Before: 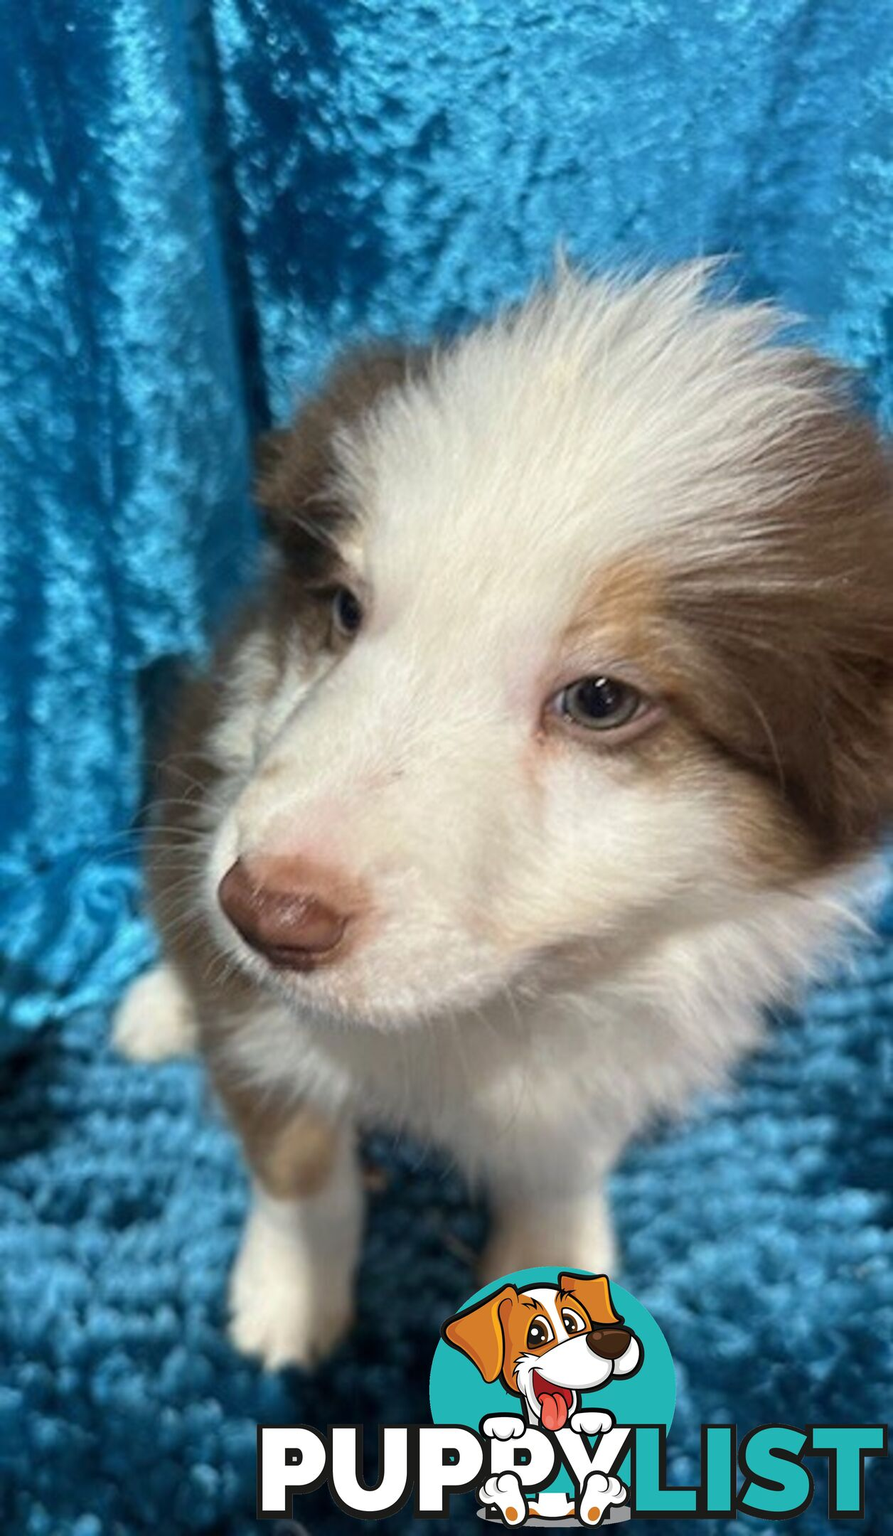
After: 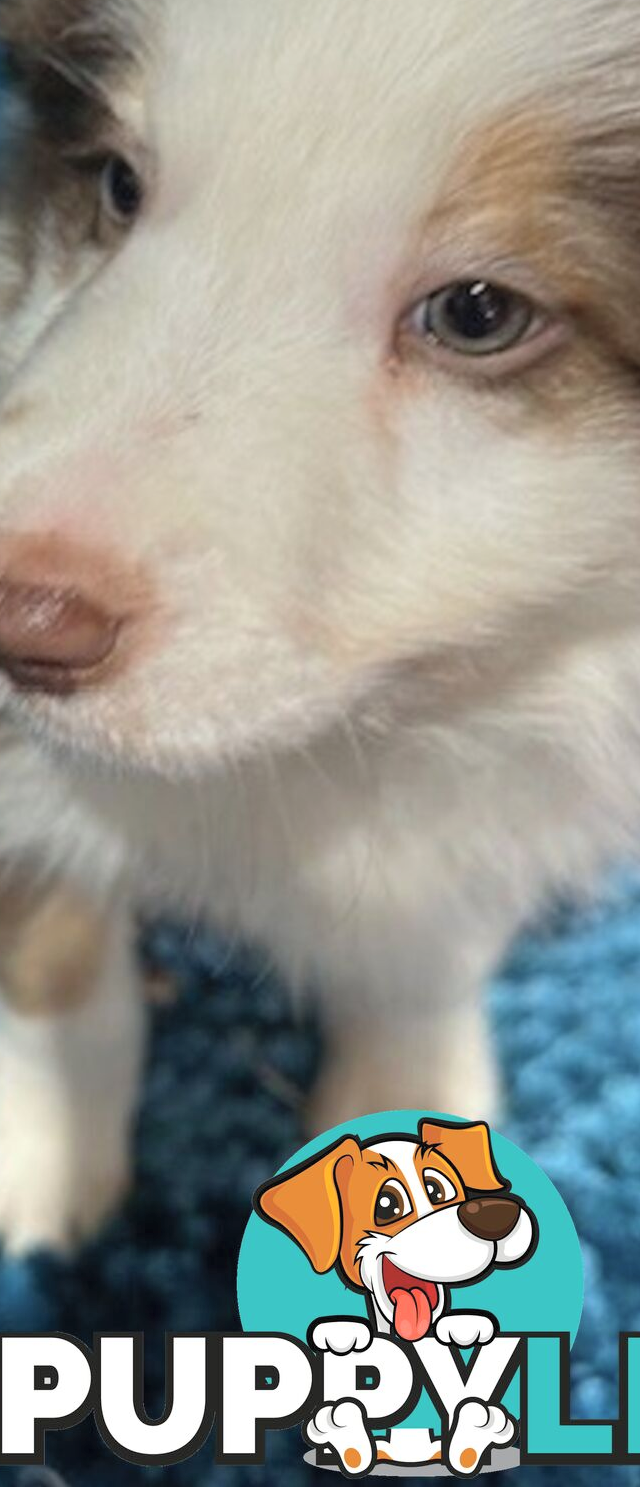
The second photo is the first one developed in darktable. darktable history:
contrast brightness saturation: brightness 0.13
graduated density: on, module defaults
crop and rotate: left 29.237%, top 31.152%, right 19.807%
